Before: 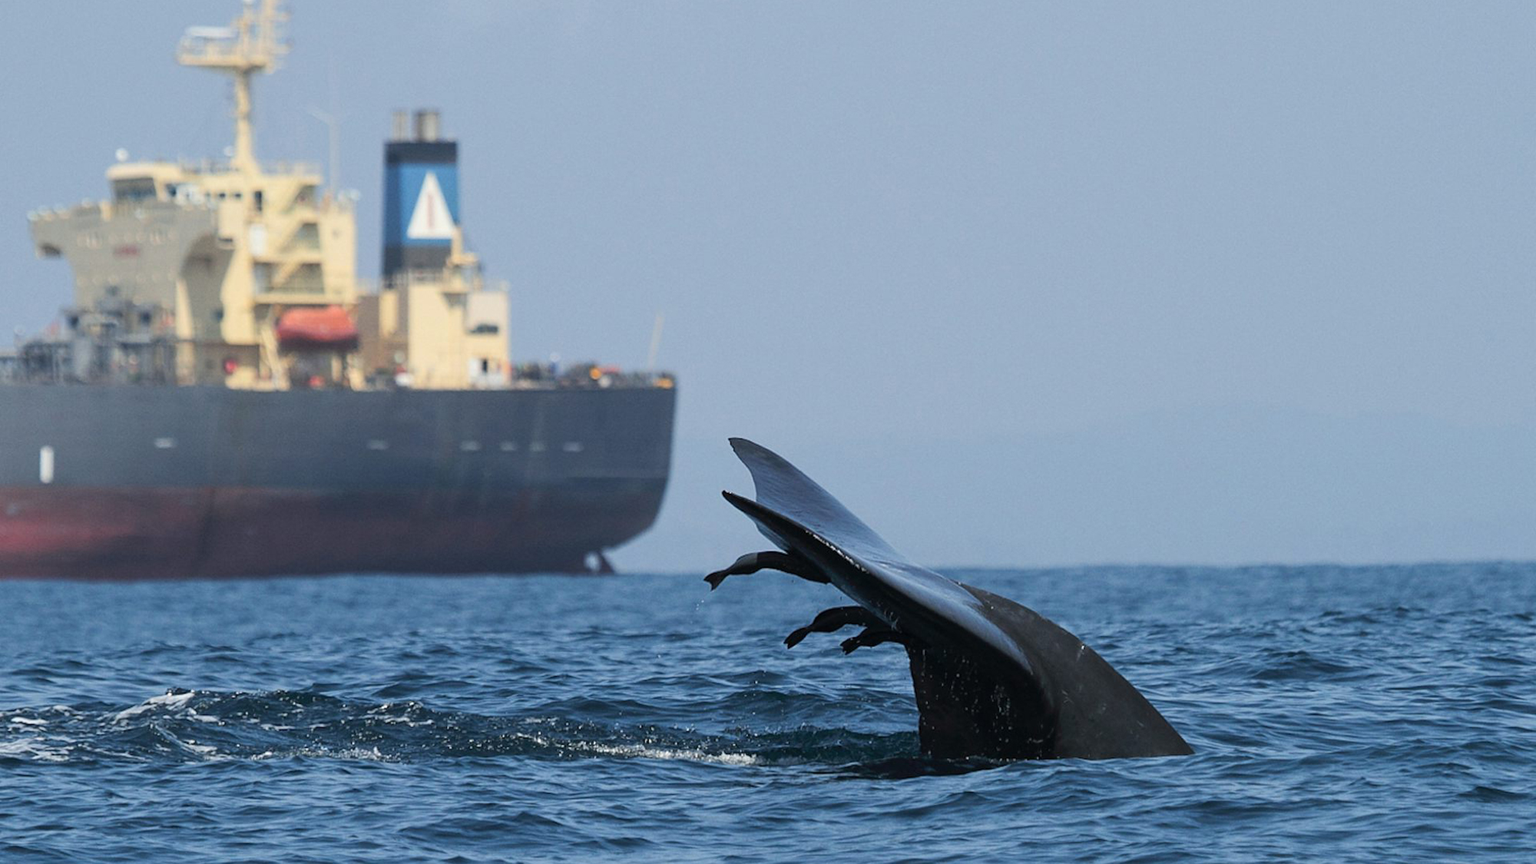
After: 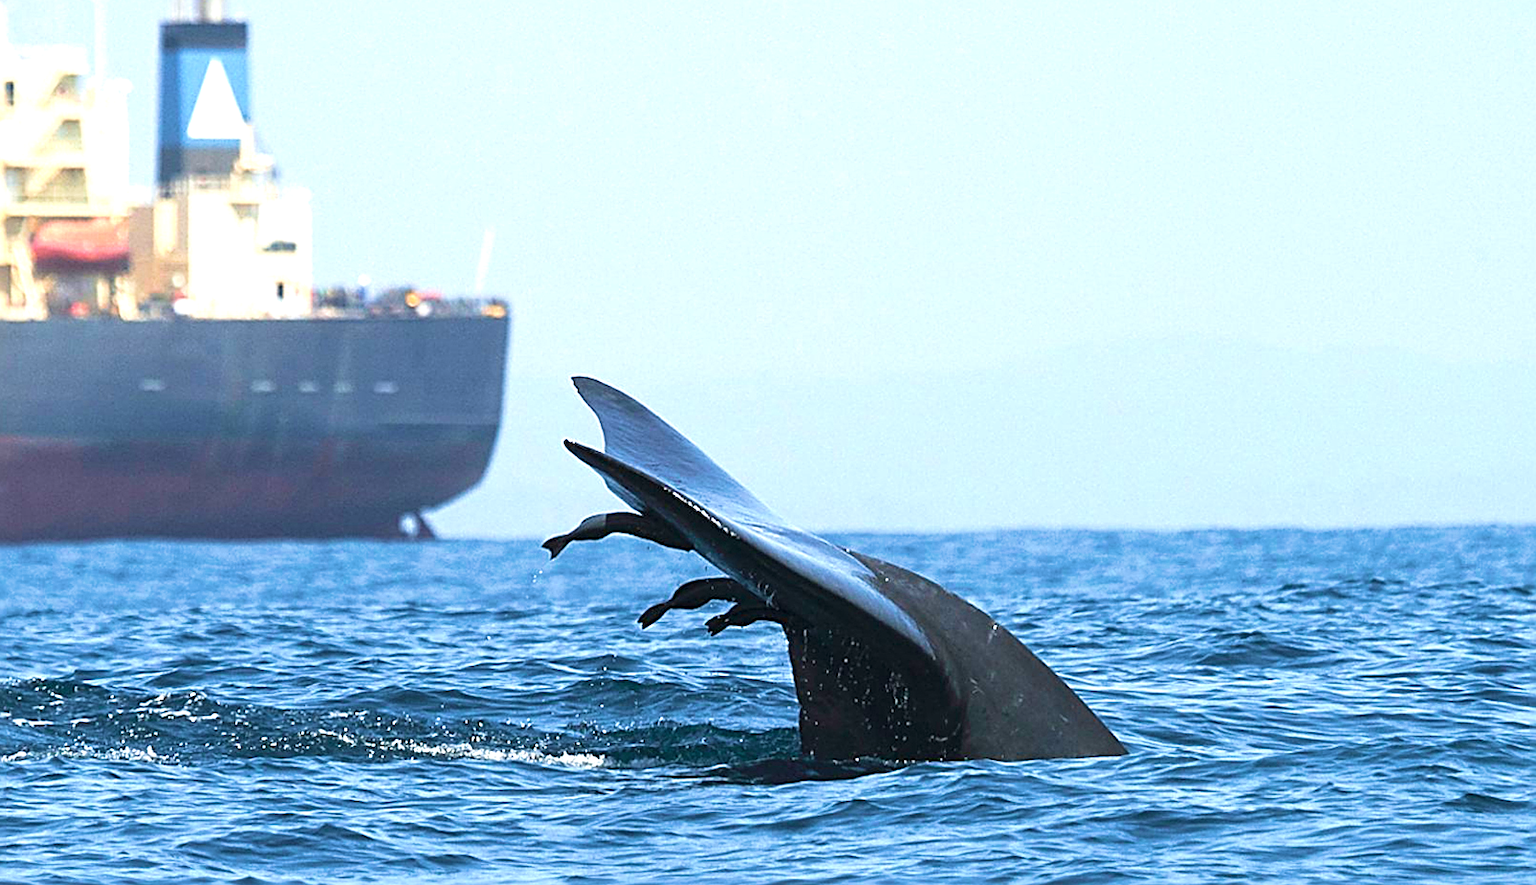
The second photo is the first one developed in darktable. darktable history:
velvia: strength 45%
exposure: black level correction 0, exposure 1.2 EV, compensate highlight preservation false
crop: left 16.315%, top 14.246%
sharpen: radius 2.531, amount 0.628
